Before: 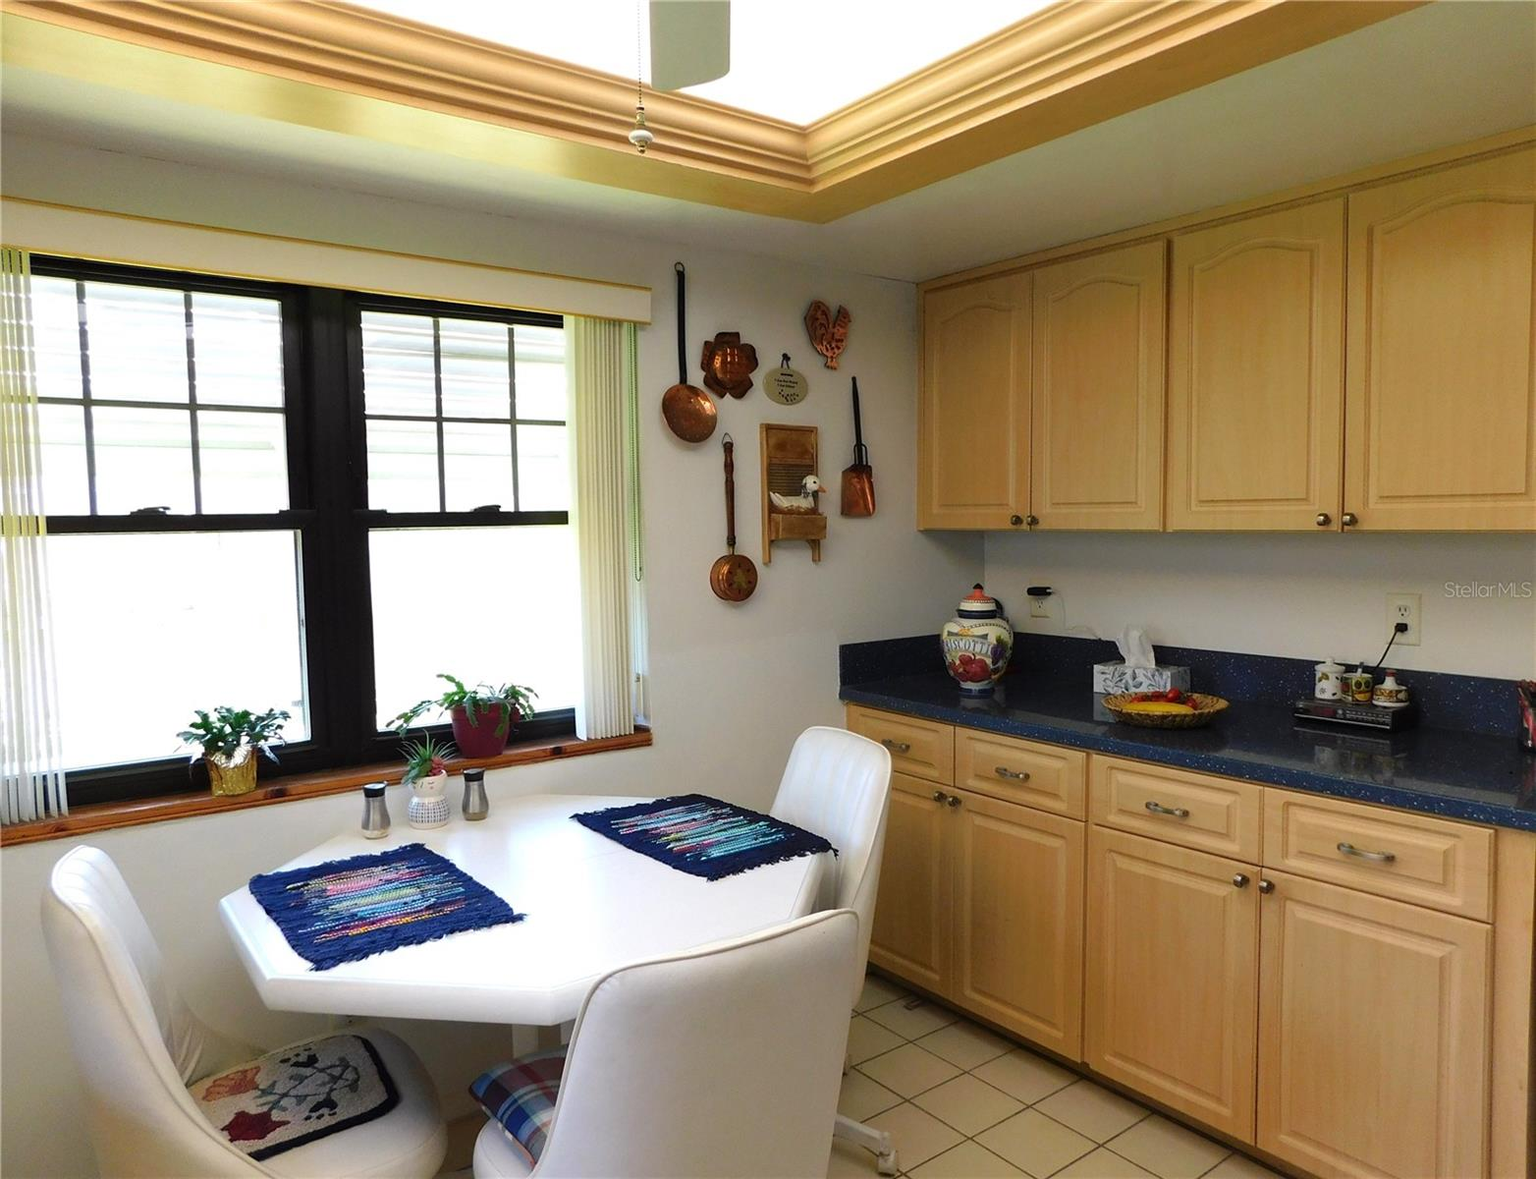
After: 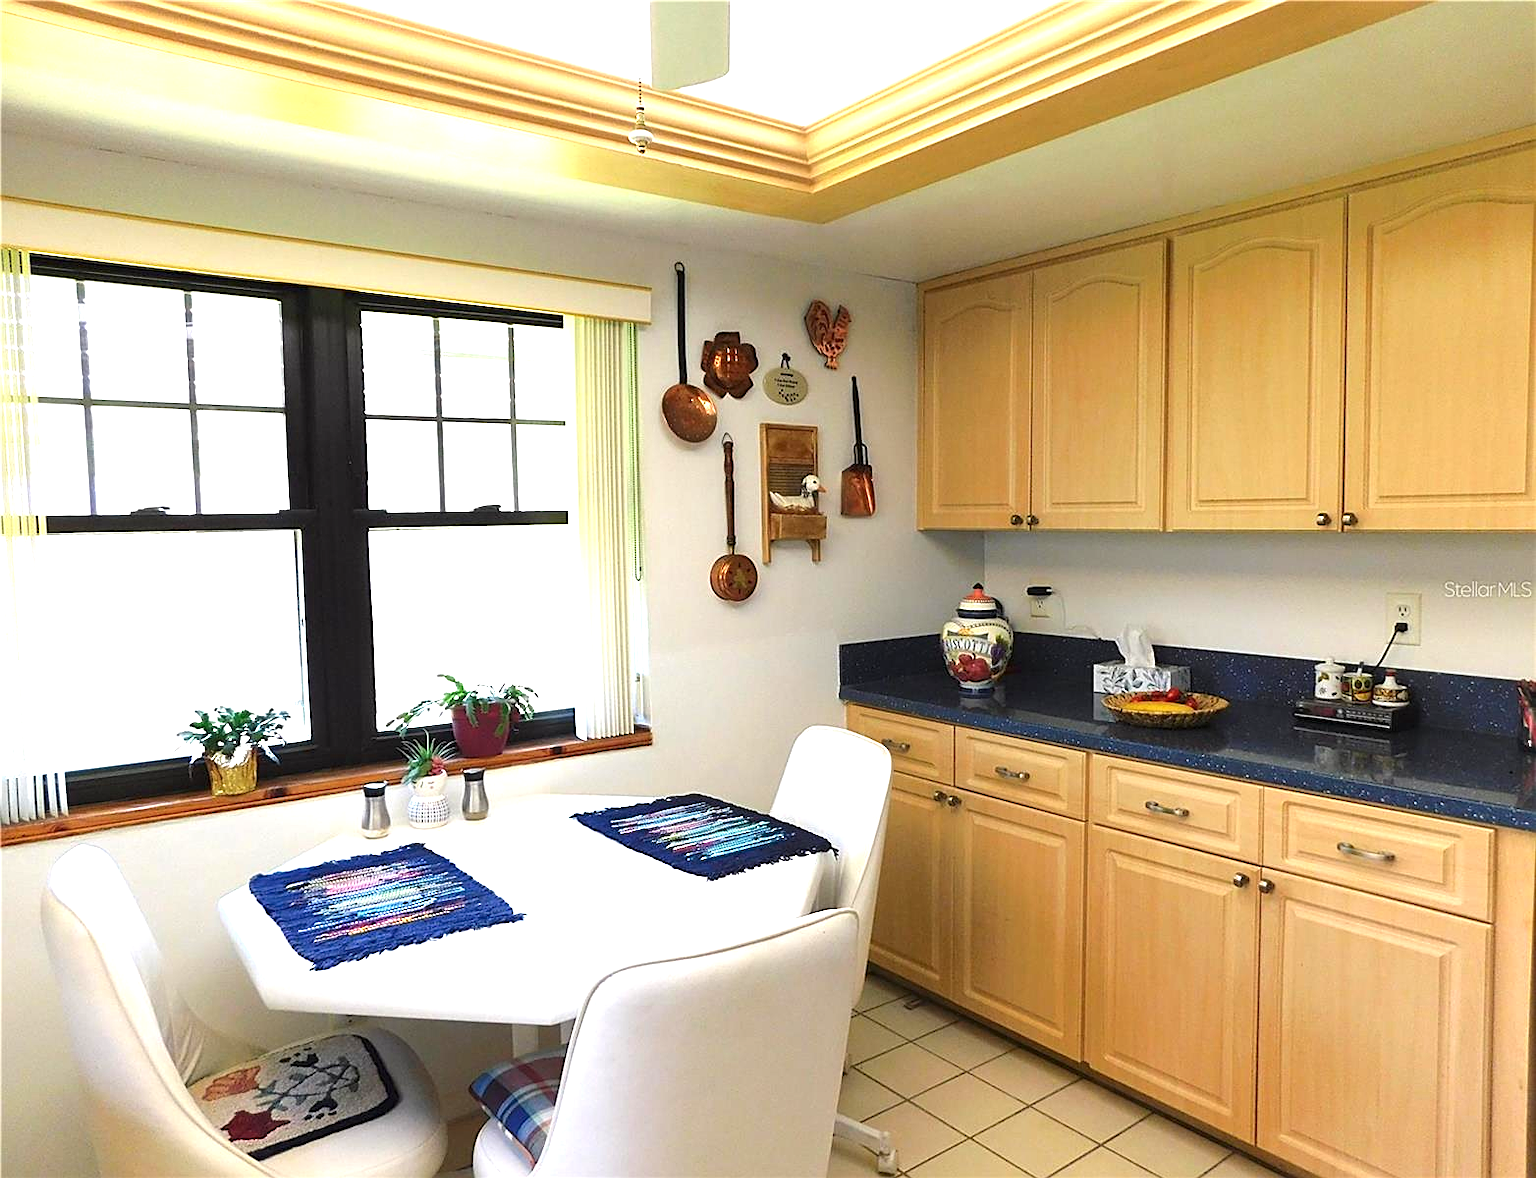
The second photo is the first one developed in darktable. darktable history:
exposure: black level correction 0, exposure 1.031 EV, compensate highlight preservation false
sharpen: on, module defaults
